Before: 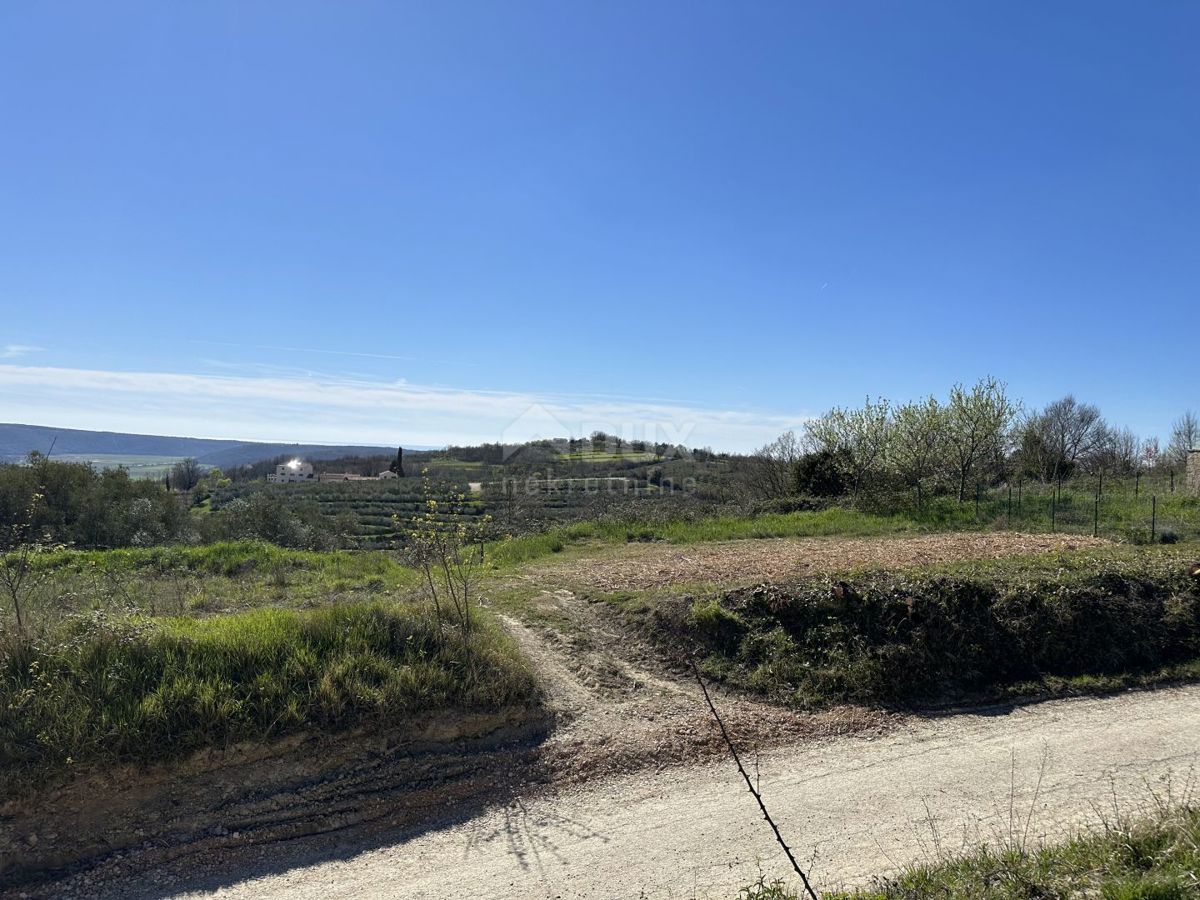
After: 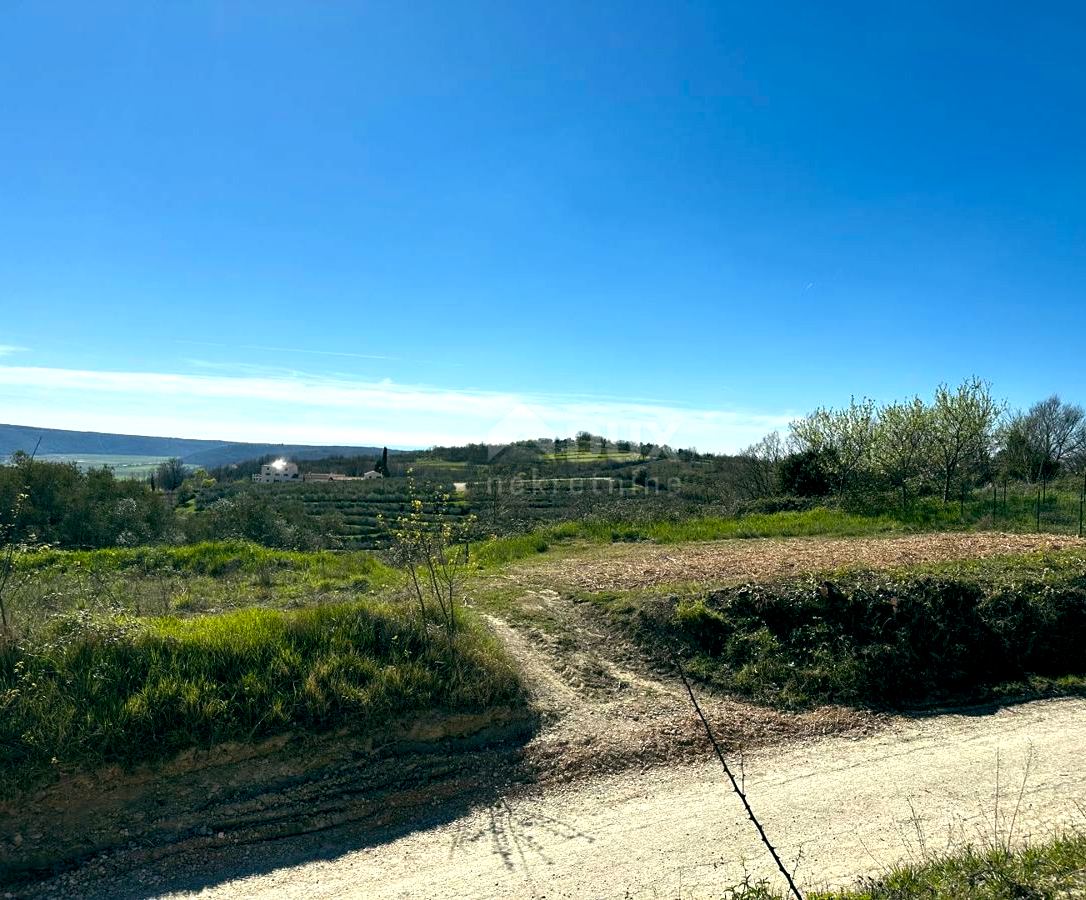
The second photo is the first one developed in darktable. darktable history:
levels: mode automatic, black 0.023%, levels [0.072, 0.414, 0.976]
crop and rotate: left 1.306%, right 8.127%
color balance rgb: global offset › luminance -0.329%, global offset › chroma 0.116%, global offset › hue 165.84°, perceptual saturation grading › global saturation 25.336%, perceptual brilliance grading › highlights 16.37%, perceptual brilliance grading › mid-tones 6.063%, perceptual brilliance grading › shadows -14.783%
color calibration: output R [0.972, 0.068, -0.094, 0], output G [-0.178, 1.216, -0.086, 0], output B [0.095, -0.136, 0.98, 0], x 0.342, y 0.355, temperature 5136.9 K, gamut compression 2.98
